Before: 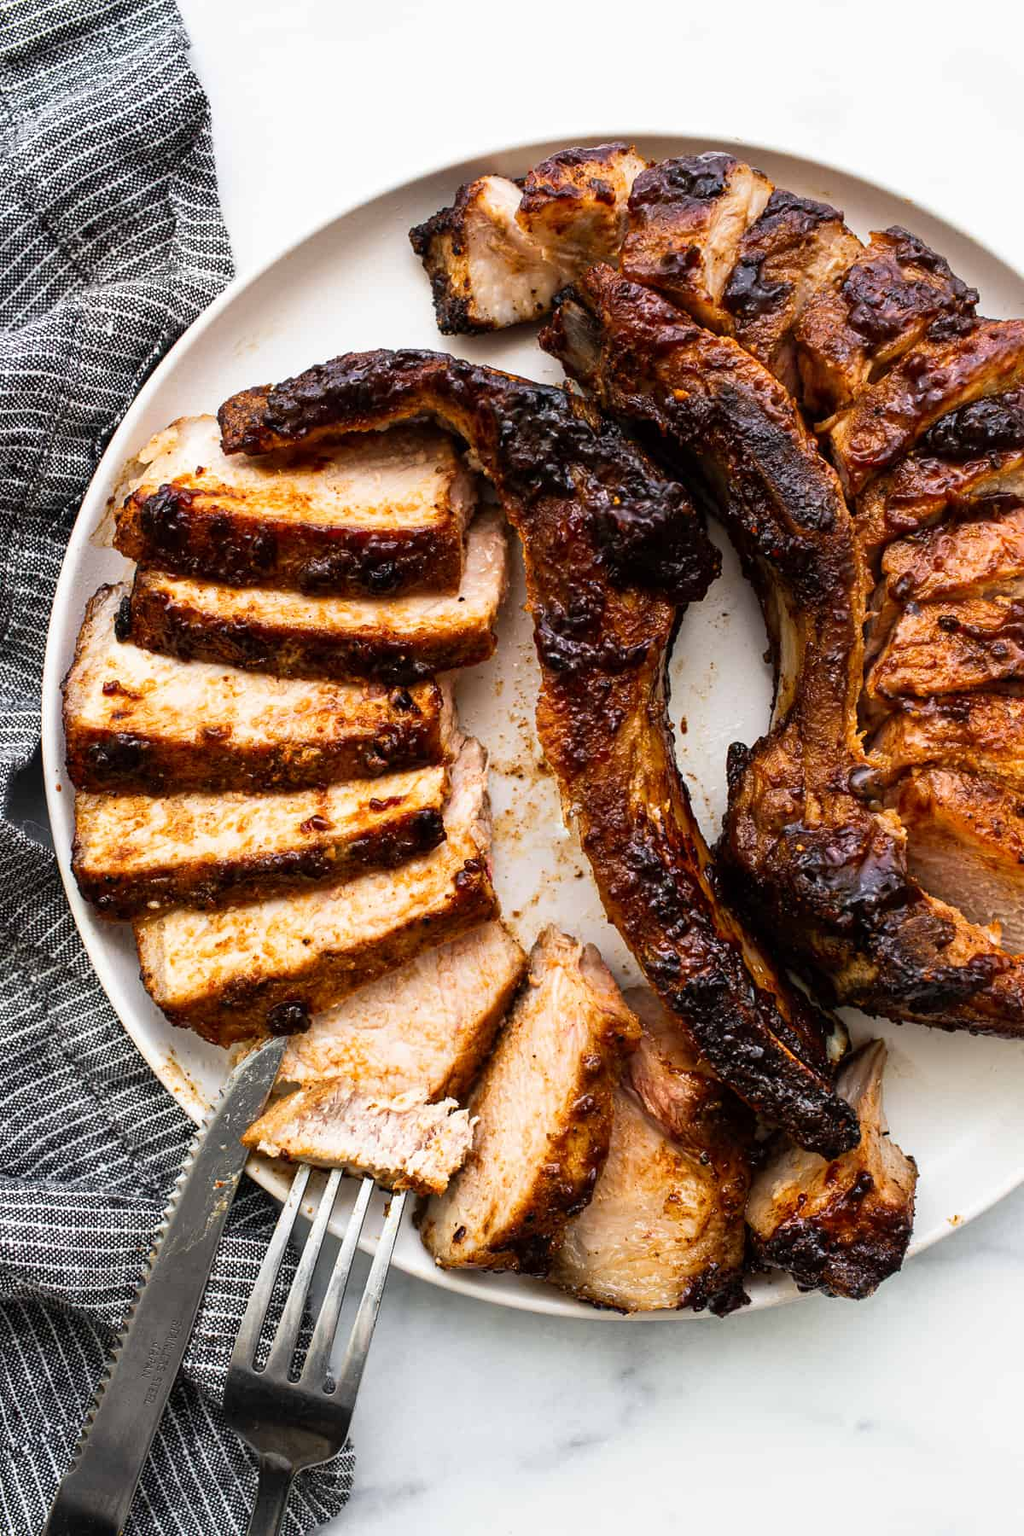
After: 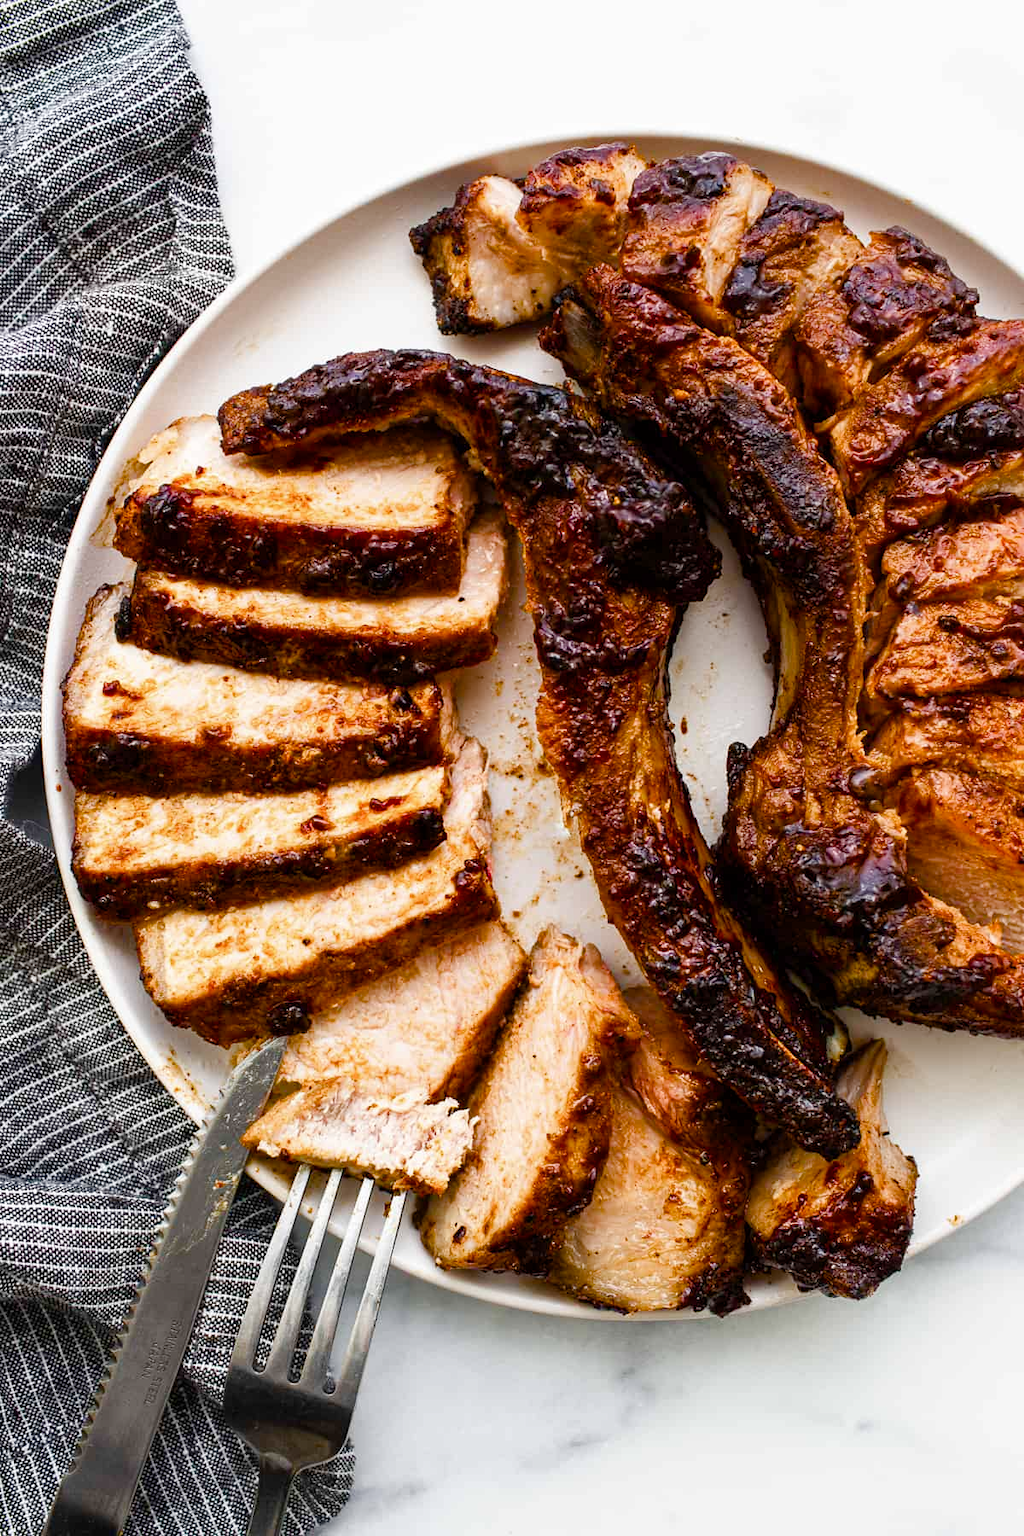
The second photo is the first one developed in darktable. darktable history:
color balance rgb: perceptual saturation grading › global saturation 0.897%, perceptual saturation grading › highlights -29.257%, perceptual saturation grading › mid-tones 29.406%, perceptual saturation grading › shadows 59.991%, global vibrance 20%
